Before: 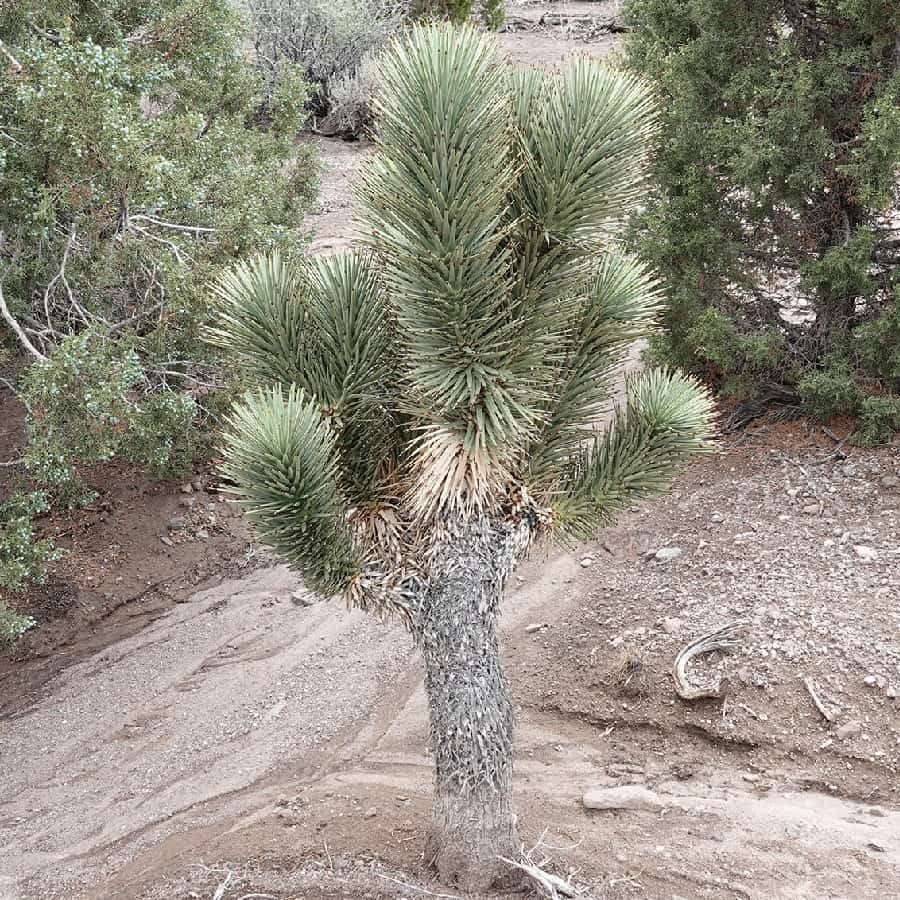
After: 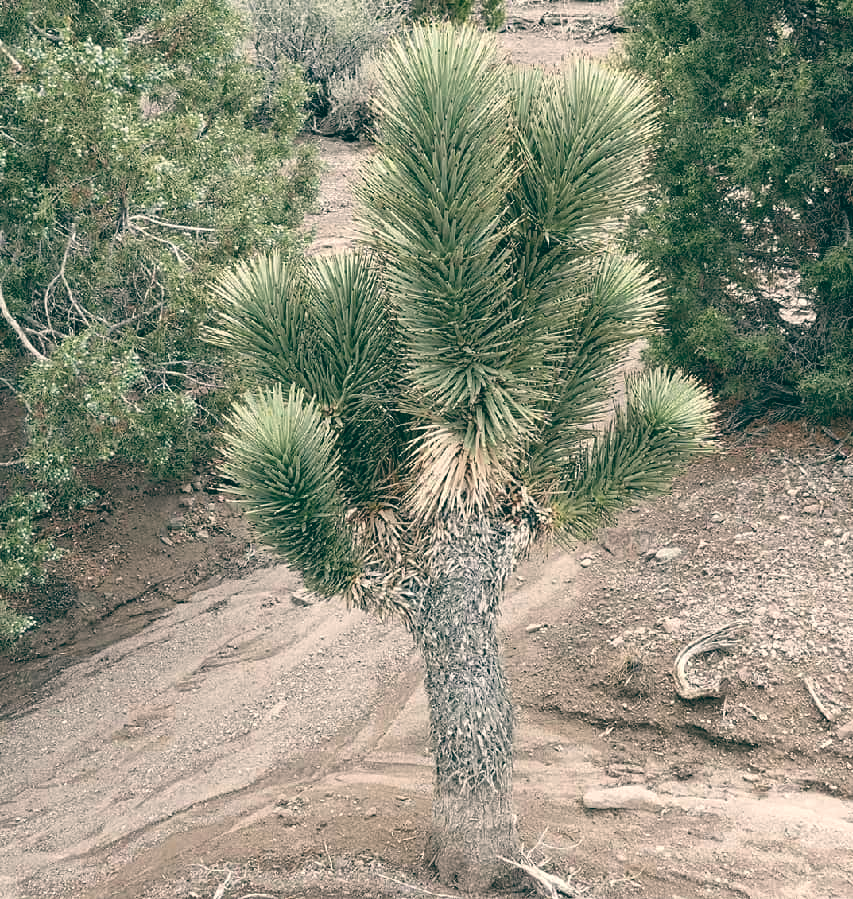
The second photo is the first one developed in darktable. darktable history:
crop and rotate: right 5.167%
color balance: lift [1.005, 0.99, 1.007, 1.01], gamma [1, 0.979, 1.011, 1.021], gain [0.923, 1.098, 1.025, 0.902], input saturation 90.45%, contrast 7.73%, output saturation 105.91%
